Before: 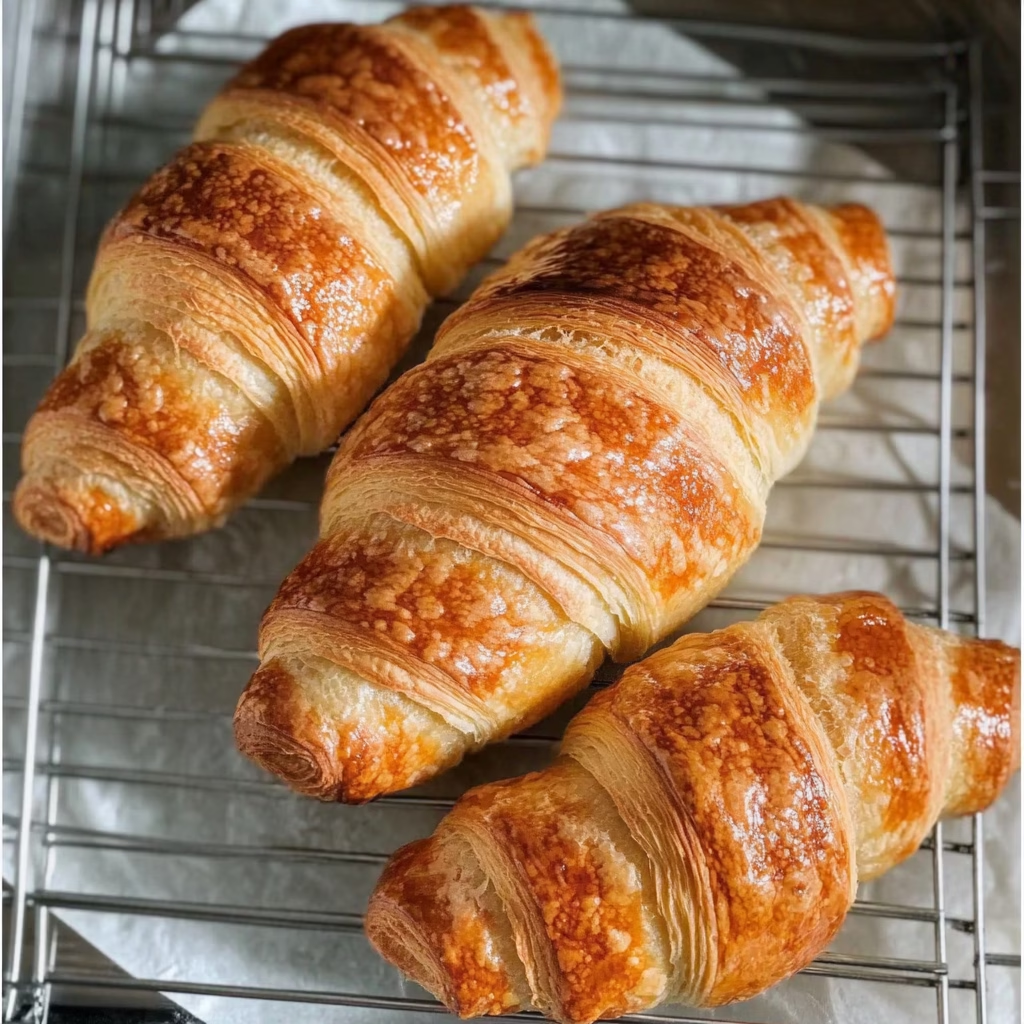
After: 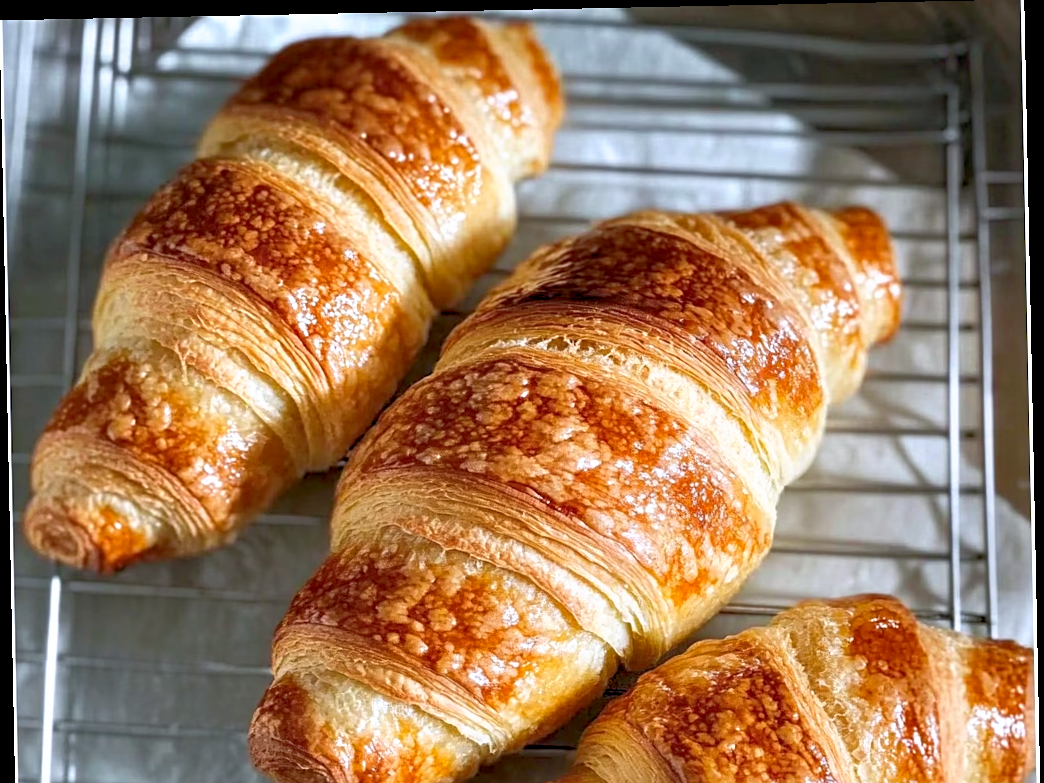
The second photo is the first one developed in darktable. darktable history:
contrast equalizer: octaves 7, y [[0.6 ×6], [0.55 ×6], [0 ×6], [0 ×6], [0 ×6]], mix 0.3
rgb curve: curves: ch0 [(0, 0) (0.072, 0.166) (0.217, 0.293) (0.414, 0.42) (1, 1)], compensate middle gray true, preserve colors basic power
white balance: red 0.954, blue 1.079
rotate and perspective: rotation -1.17°, automatic cropping off
sharpen: radius 2.529, amount 0.323
crop: bottom 24.988%
tone curve: curves: ch0 [(0, 0) (0.003, 0.002) (0.011, 0.009) (0.025, 0.021) (0.044, 0.037) (0.069, 0.058) (0.1, 0.083) (0.136, 0.122) (0.177, 0.165) (0.224, 0.216) (0.277, 0.277) (0.335, 0.344) (0.399, 0.418) (0.468, 0.499) (0.543, 0.586) (0.623, 0.679) (0.709, 0.779) (0.801, 0.877) (0.898, 0.977) (1, 1)], preserve colors none
